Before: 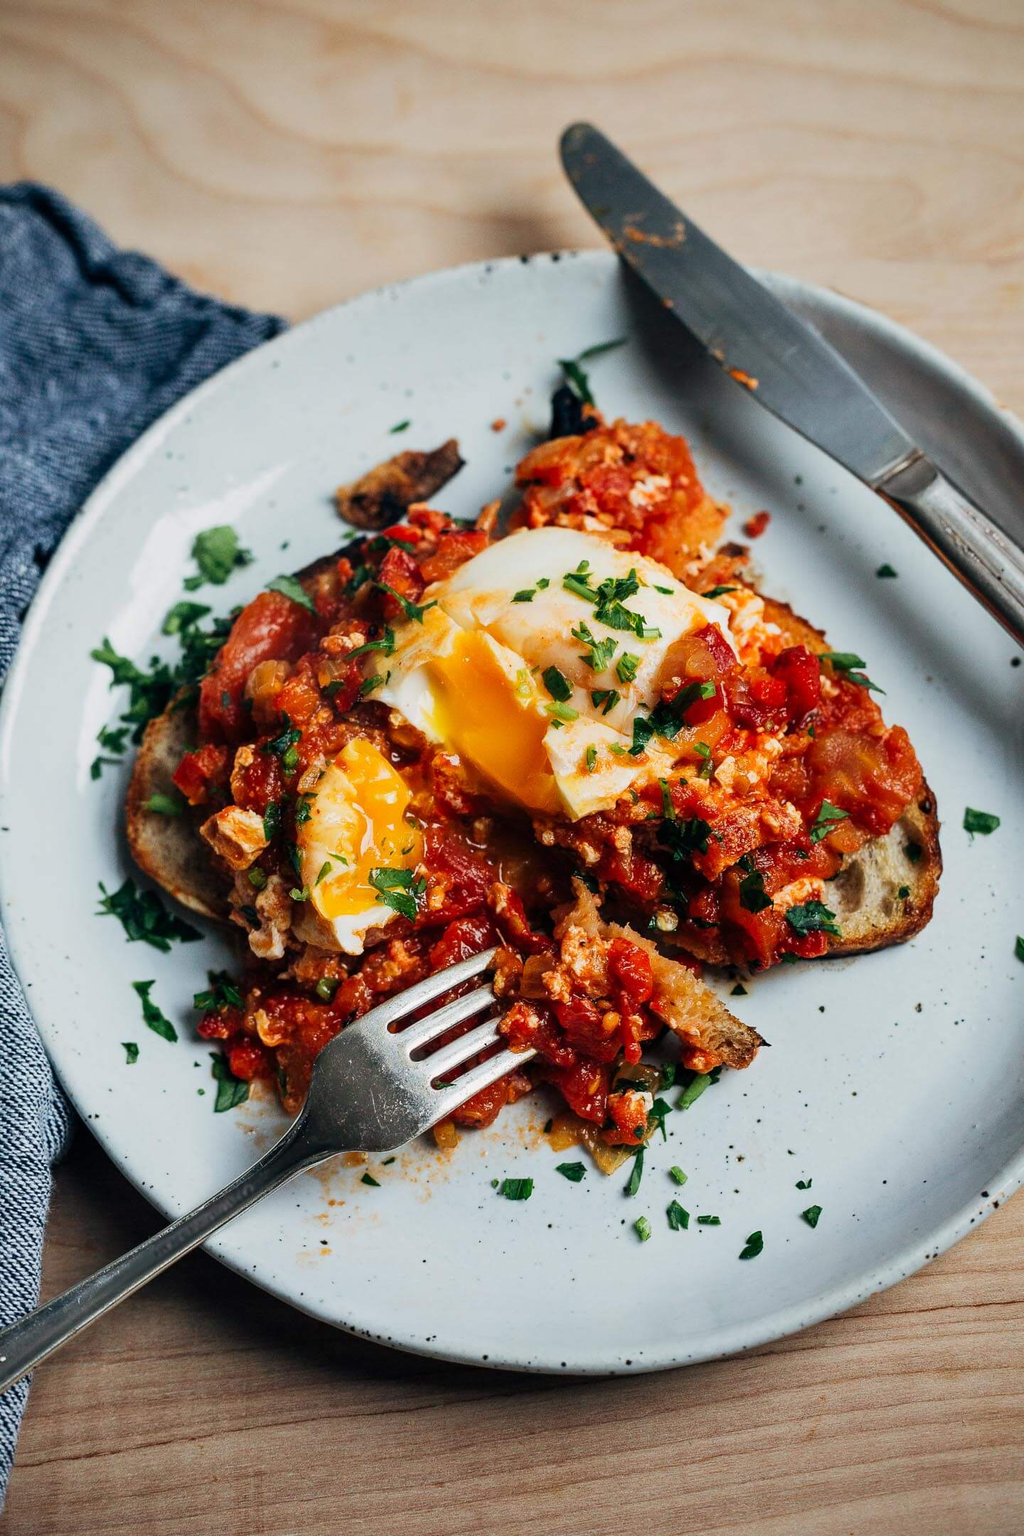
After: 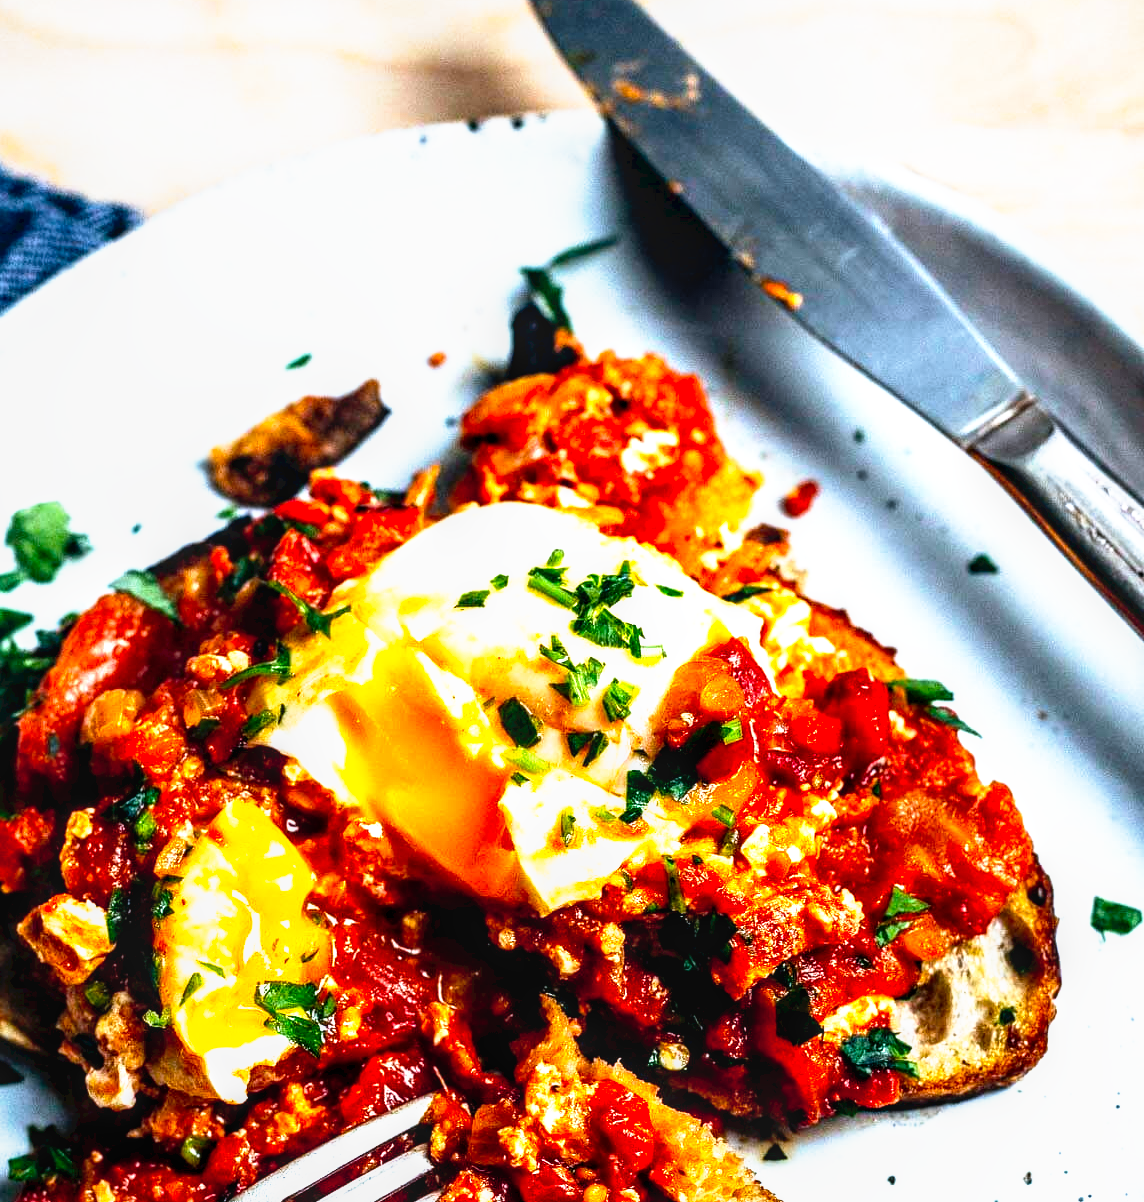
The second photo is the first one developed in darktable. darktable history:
exposure: black level correction 0.007, compensate highlight preservation false
tone curve: curves: ch0 [(0, 0) (0.003, 0.028) (0.011, 0.028) (0.025, 0.026) (0.044, 0.036) (0.069, 0.06) (0.1, 0.101) (0.136, 0.15) (0.177, 0.203) (0.224, 0.271) (0.277, 0.345) (0.335, 0.422) (0.399, 0.515) (0.468, 0.611) (0.543, 0.716) (0.623, 0.826) (0.709, 0.942) (0.801, 0.992) (0.898, 1) (1, 1)], preserve colors none
crop: left 18.38%, top 11.092%, right 2.134%, bottom 33.217%
color balance: output saturation 120%
local contrast: on, module defaults
tone equalizer: -8 EV -0.417 EV, -7 EV -0.389 EV, -6 EV -0.333 EV, -5 EV -0.222 EV, -3 EV 0.222 EV, -2 EV 0.333 EV, -1 EV 0.389 EV, +0 EV 0.417 EV, edges refinement/feathering 500, mask exposure compensation -1.57 EV, preserve details no
white balance: red 0.954, blue 1.079
